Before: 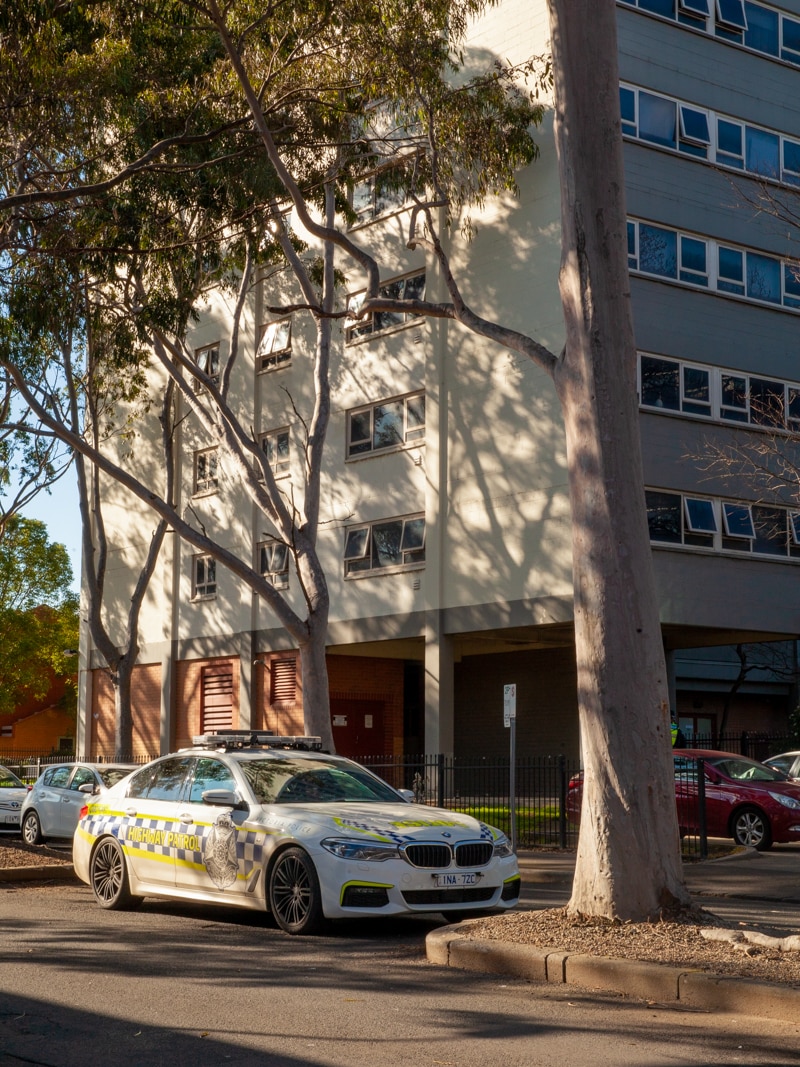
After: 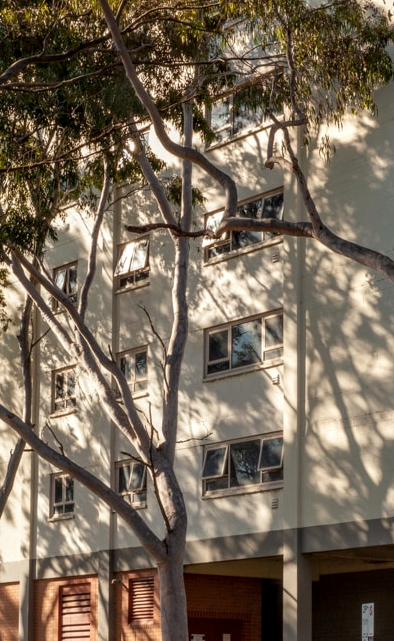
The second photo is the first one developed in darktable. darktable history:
crop: left 17.835%, top 7.675%, right 32.881%, bottom 32.213%
local contrast: on, module defaults
